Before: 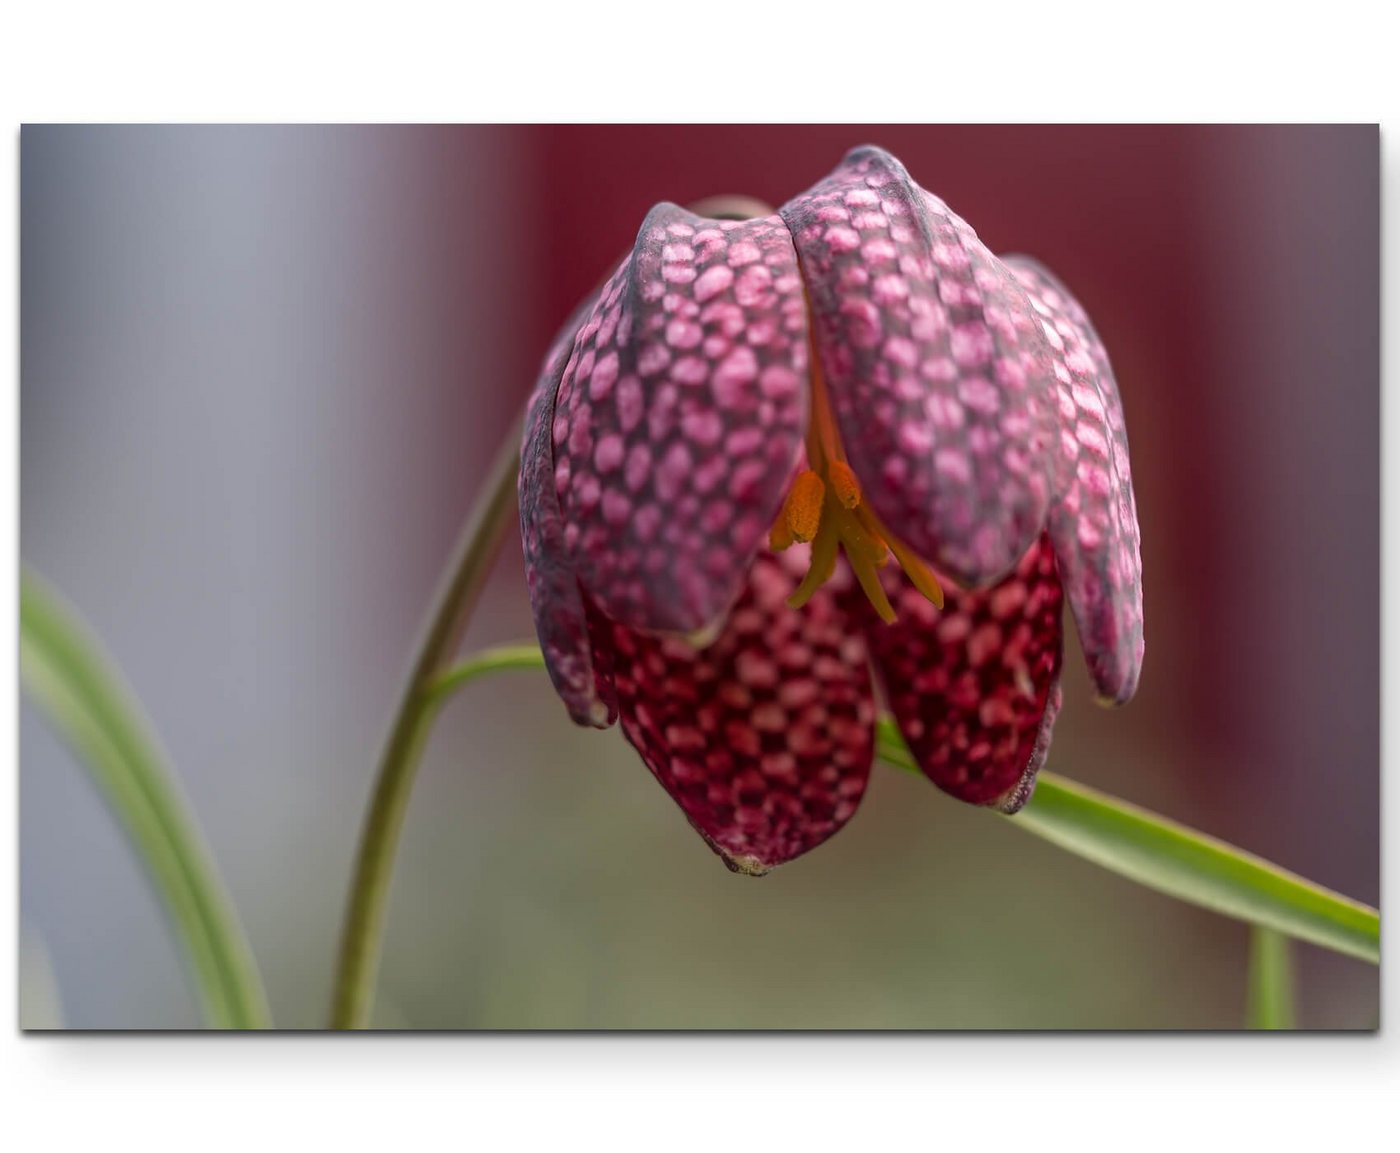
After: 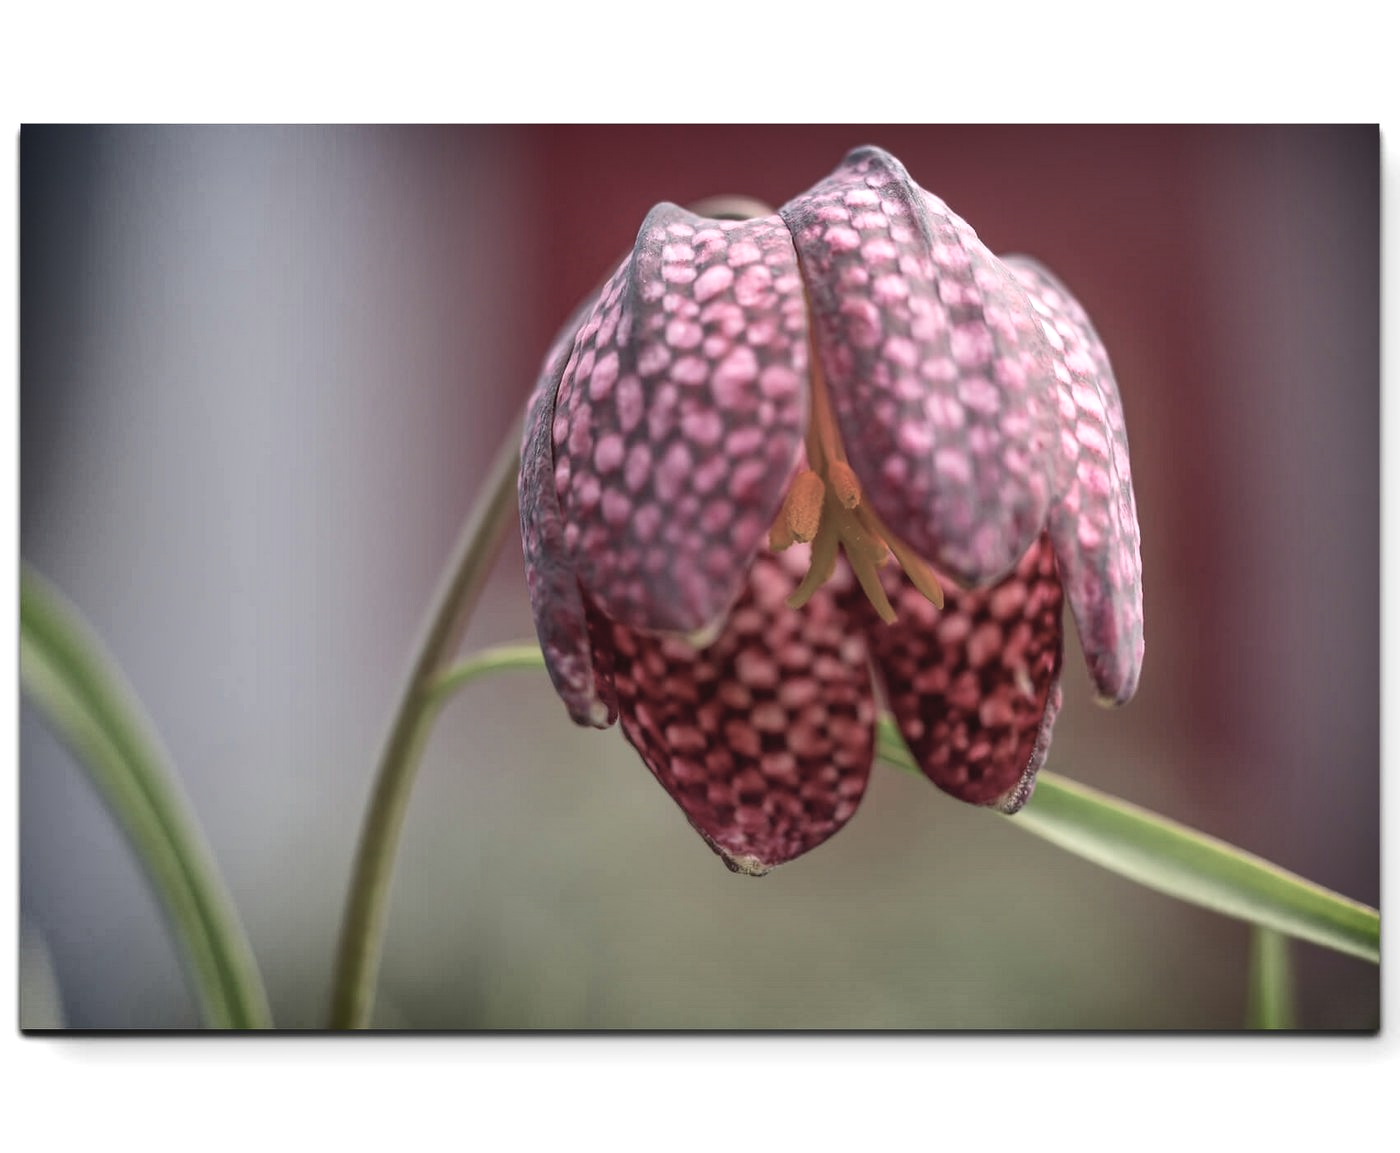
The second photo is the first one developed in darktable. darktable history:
color balance: input saturation 100.43%, contrast fulcrum 14.22%, output saturation 70.41%
shadows and highlights: radius 171.16, shadows 27, white point adjustment 3.13, highlights -67.95, soften with gaussian
contrast brightness saturation: contrast 0.14, brightness 0.21
